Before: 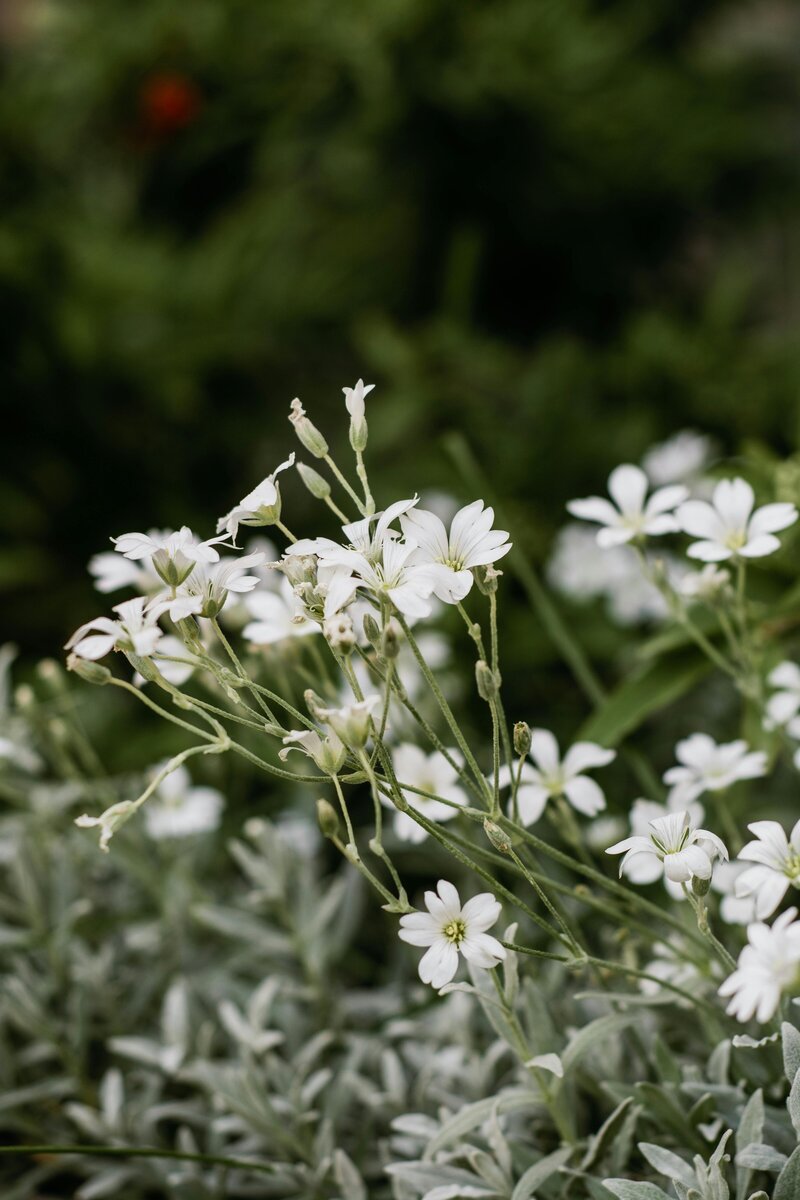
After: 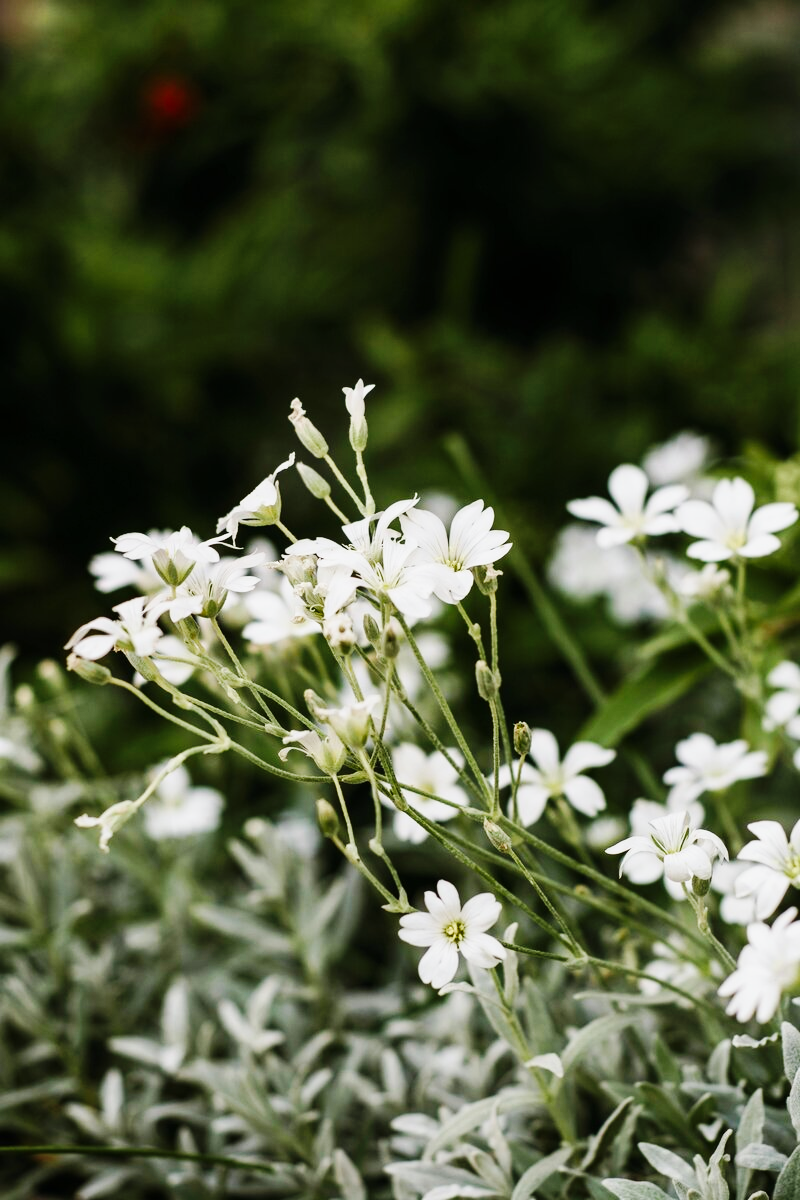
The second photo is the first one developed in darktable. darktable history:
base curve: curves: ch0 [(0, 0) (0.032, 0.025) (0.121, 0.166) (0.206, 0.329) (0.605, 0.79) (1, 1)], exposure shift 0.01, preserve colors none
